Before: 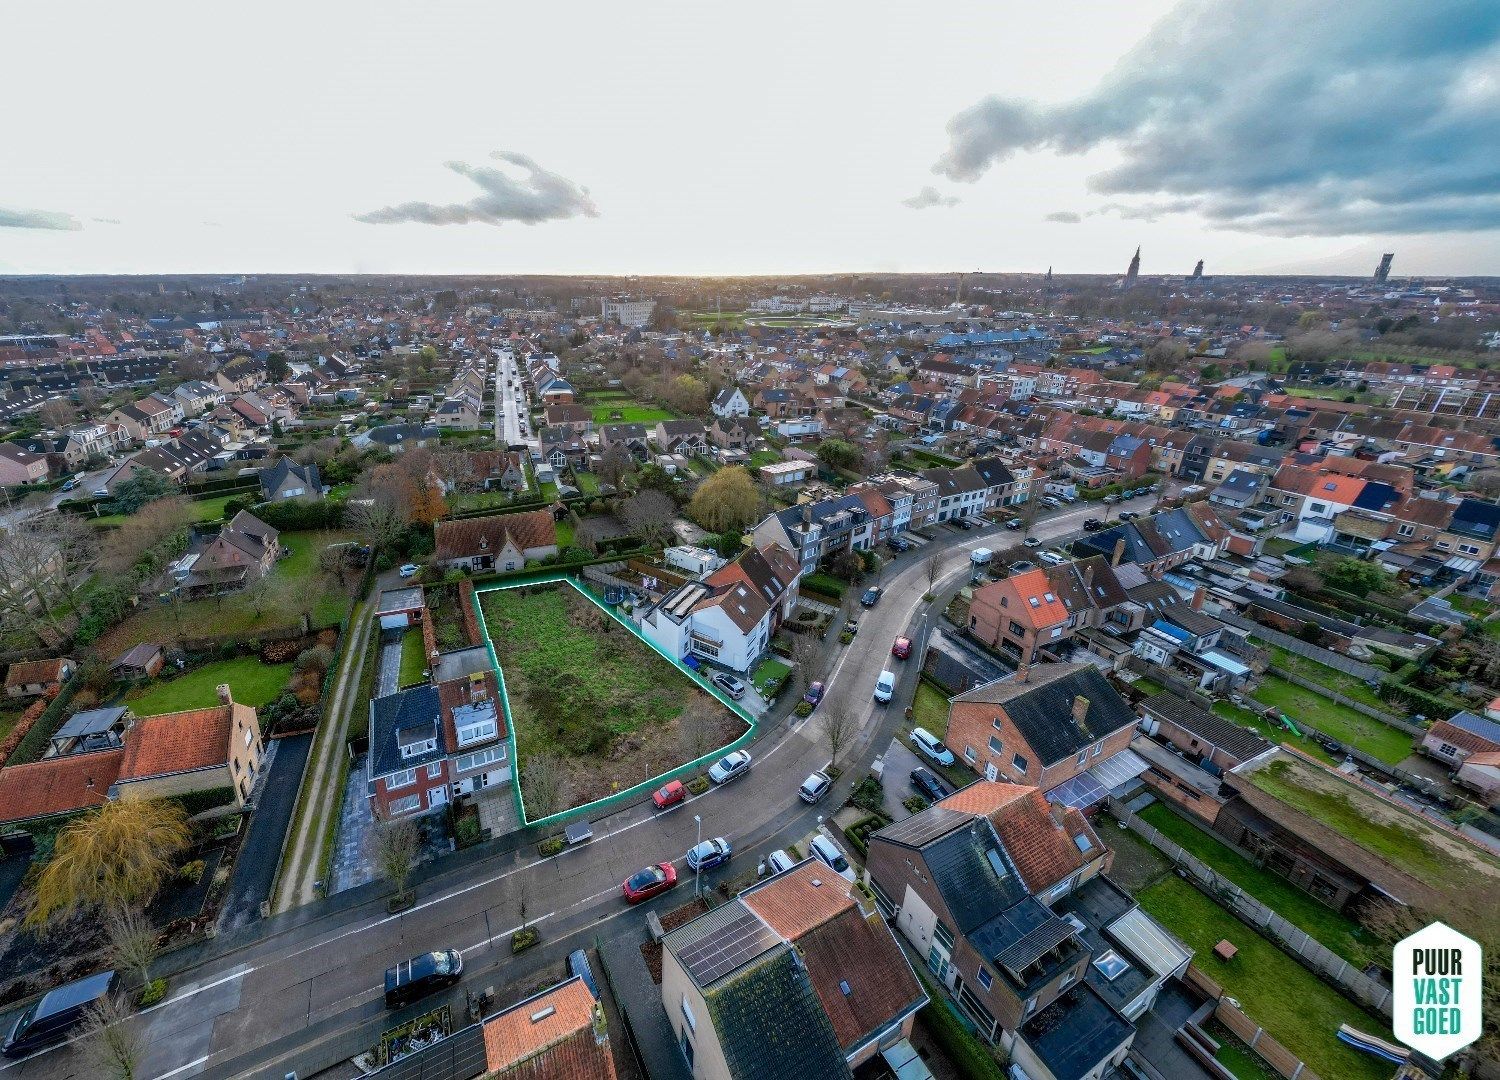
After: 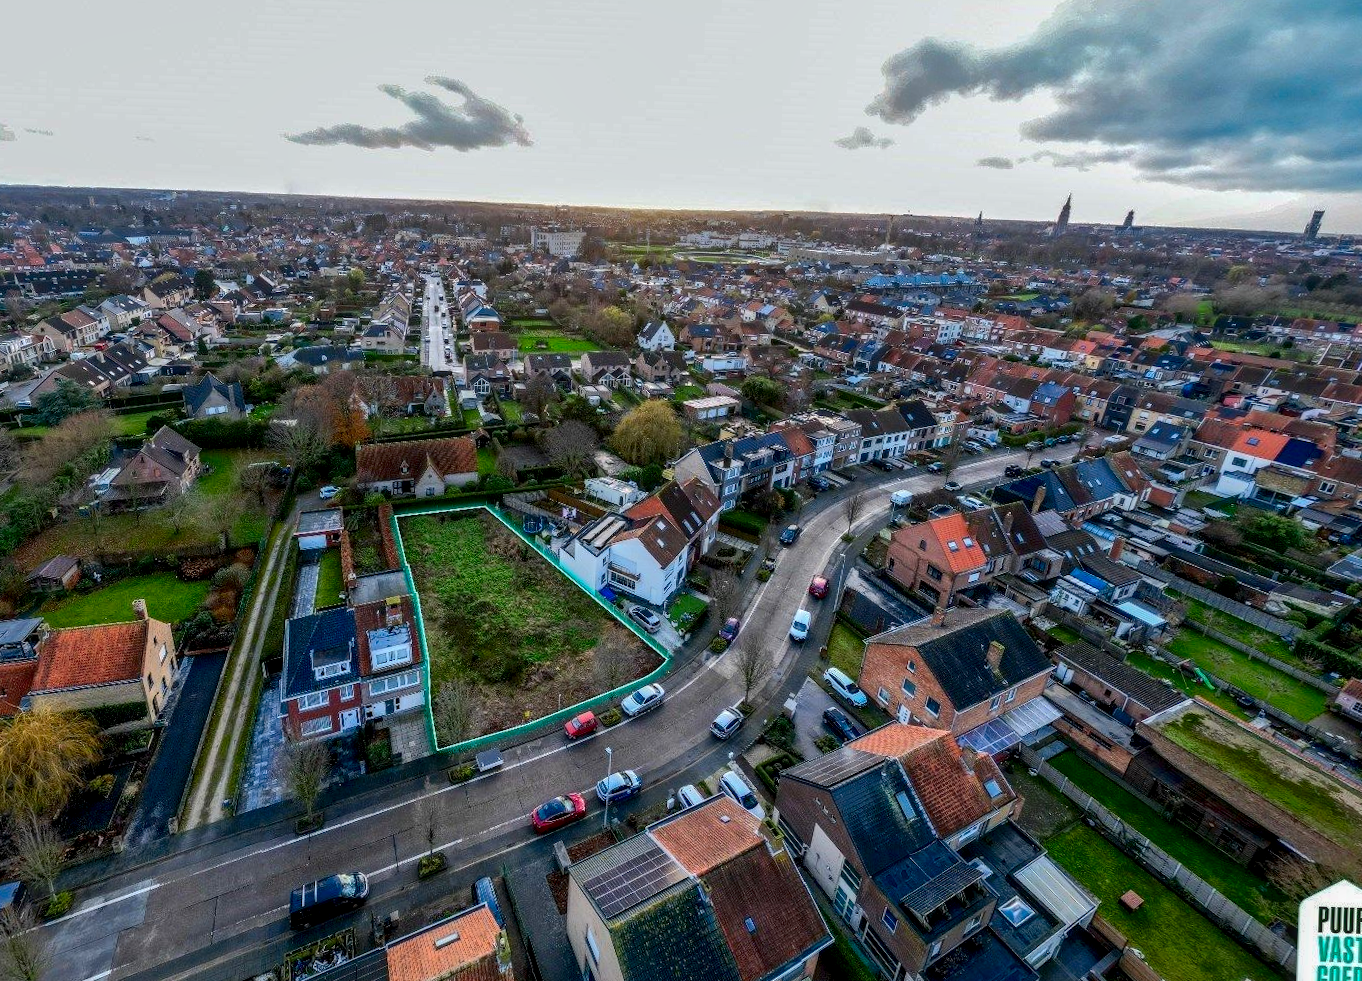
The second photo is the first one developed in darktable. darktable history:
contrast brightness saturation: contrast 0.193, brightness -0.103, saturation 0.206
crop and rotate: angle -2.05°, left 3.117%, top 4.017%, right 1.597%, bottom 0.67%
shadows and highlights: shadows 39.7, highlights -59.75
local contrast: on, module defaults
